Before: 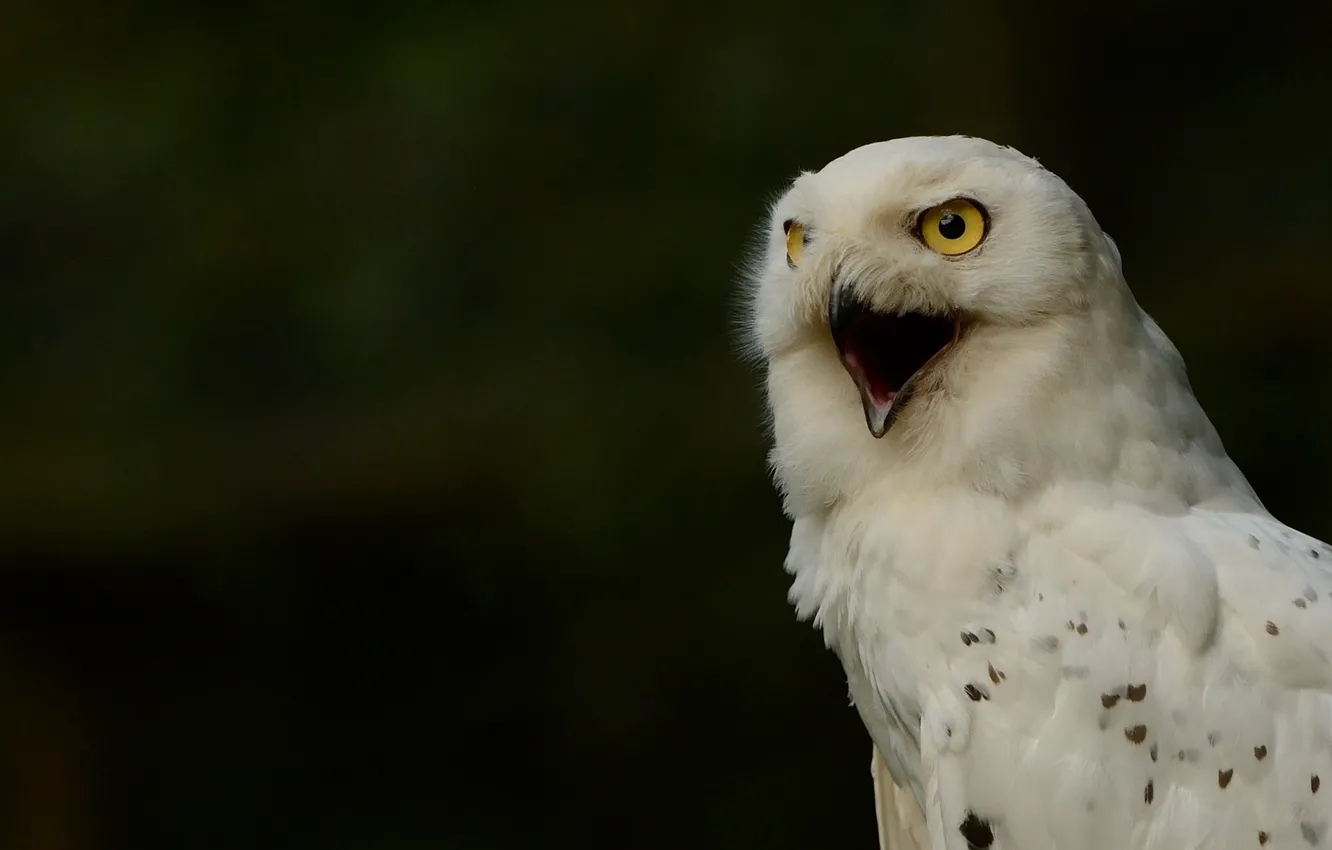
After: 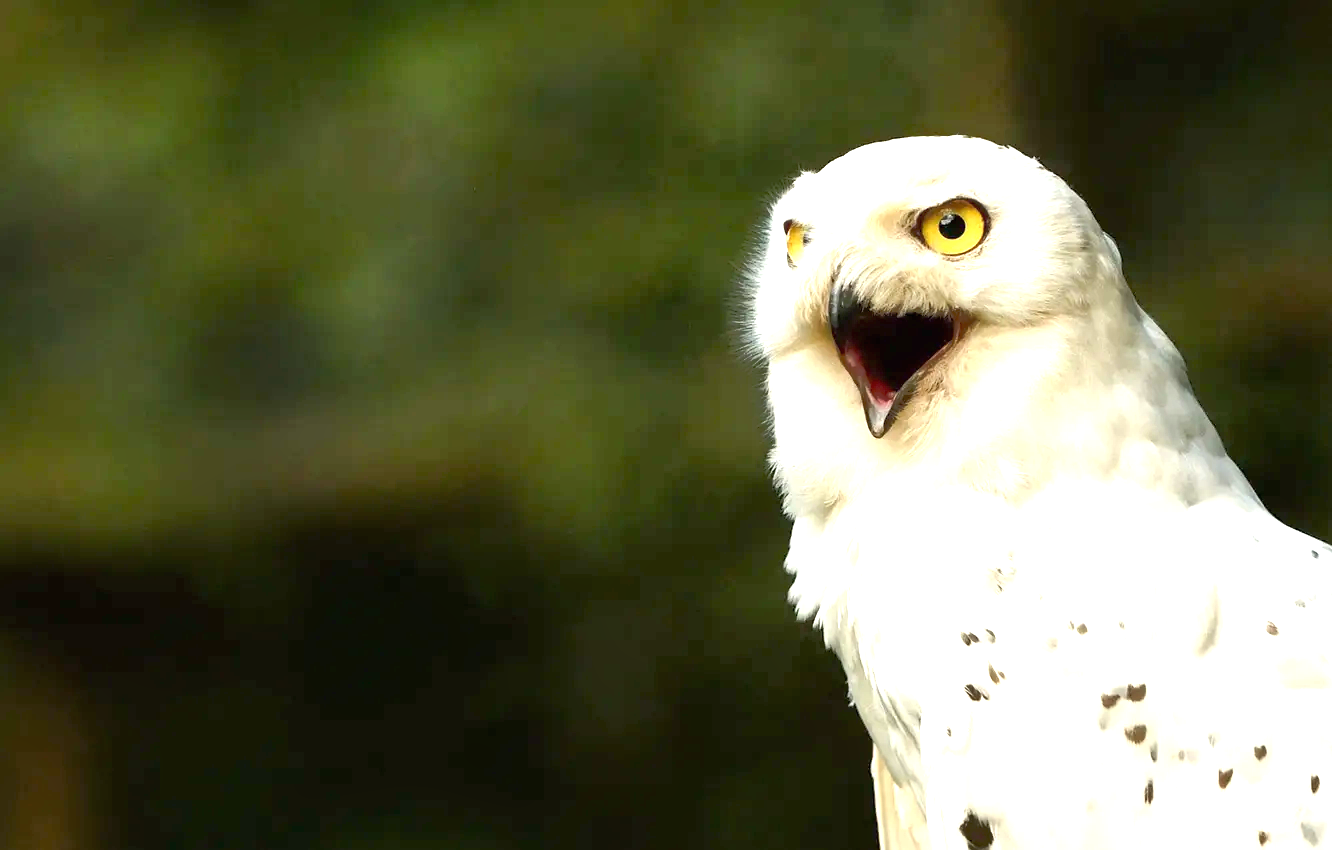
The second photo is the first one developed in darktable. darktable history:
exposure: black level correction 0, exposure 2.112 EV, compensate exposure bias true, compensate highlight preservation false
tone equalizer: -8 EV -0.535 EV, -7 EV -0.341 EV, -6 EV -0.077 EV, -5 EV 0.377 EV, -4 EV 0.976 EV, -3 EV 0.808 EV, -2 EV -0.01 EV, -1 EV 0.132 EV, +0 EV -0.02 EV
